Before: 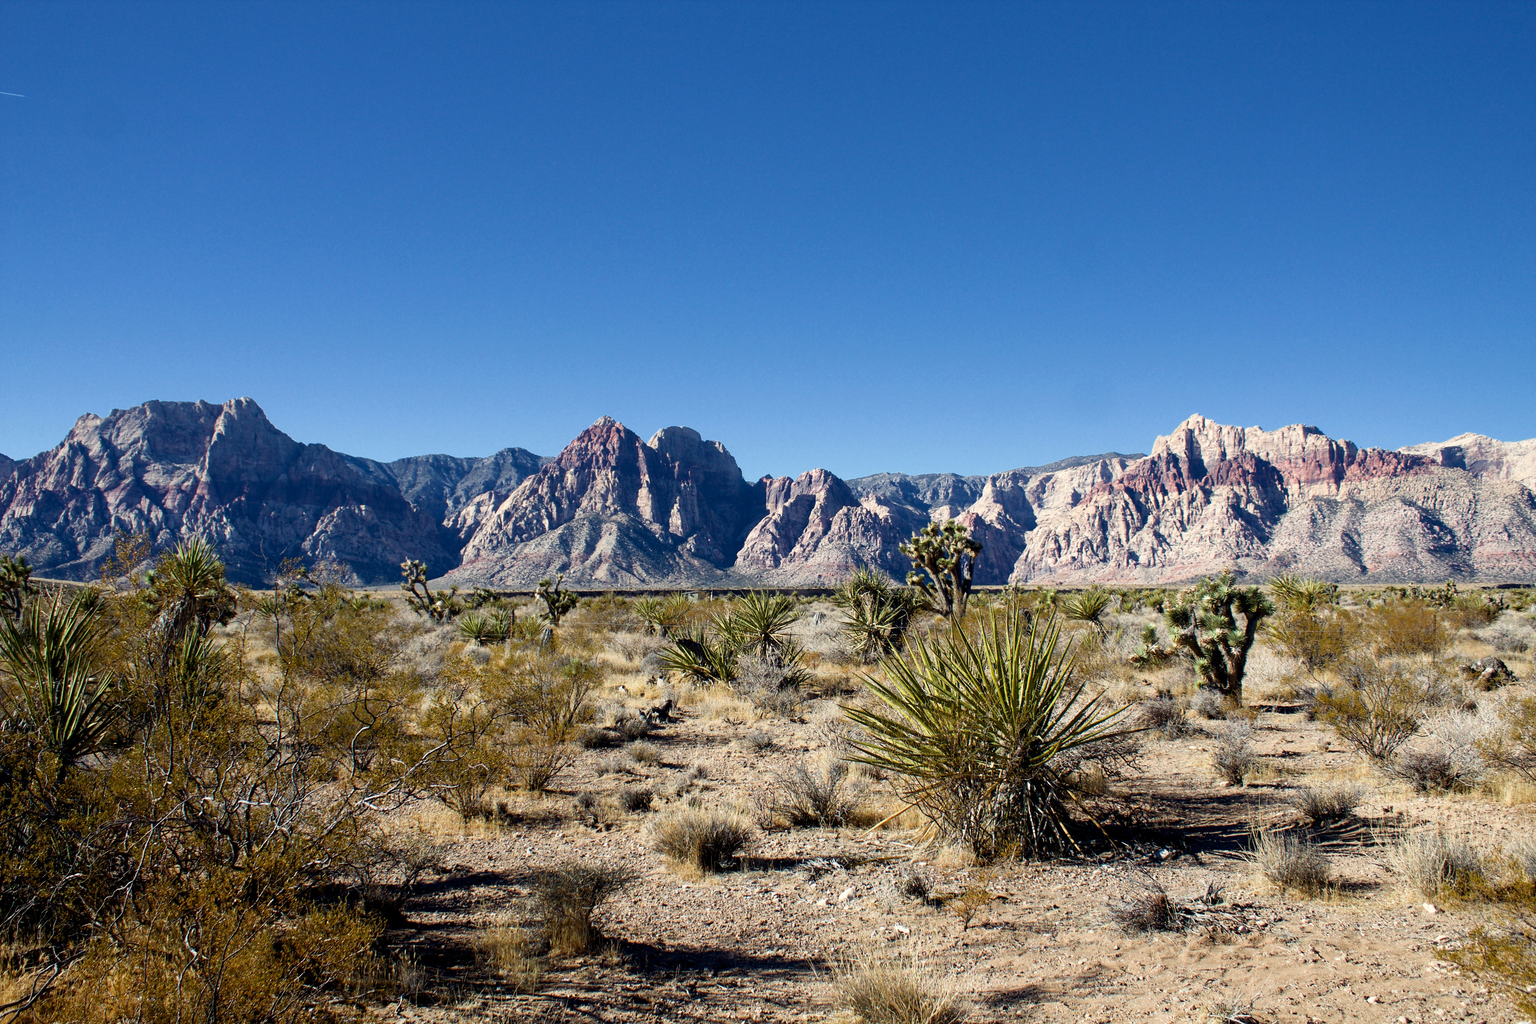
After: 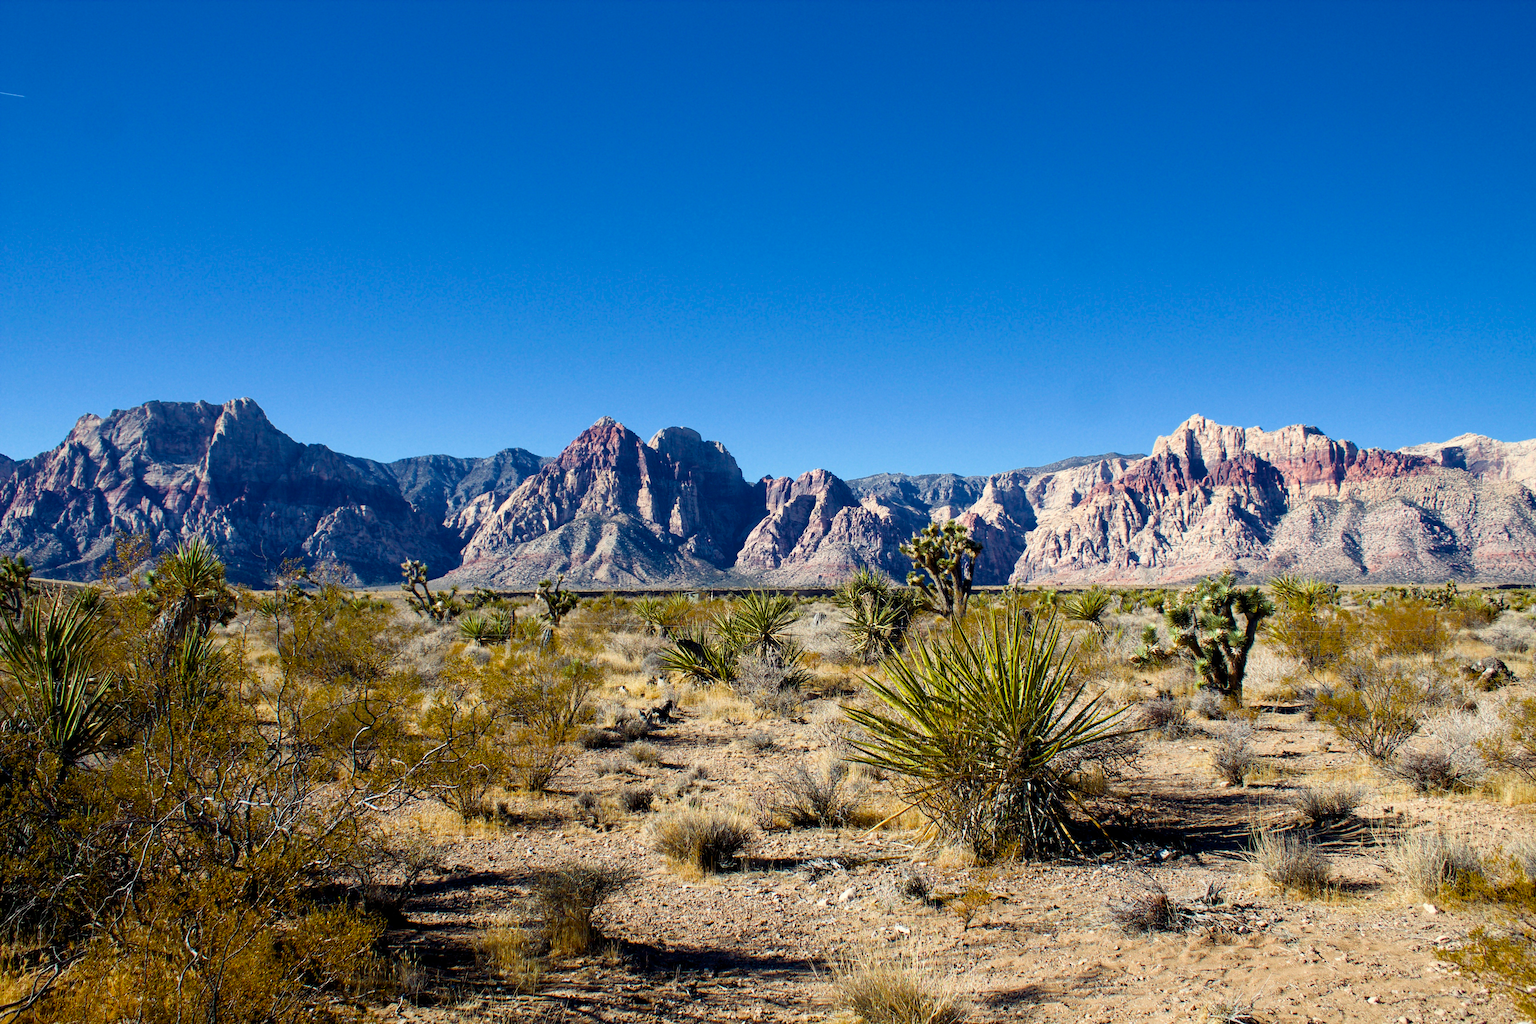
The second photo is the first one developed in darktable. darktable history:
color balance rgb: linear chroma grading › global chroma 0.911%, perceptual saturation grading › global saturation 30.485%, global vibrance 9.322%
